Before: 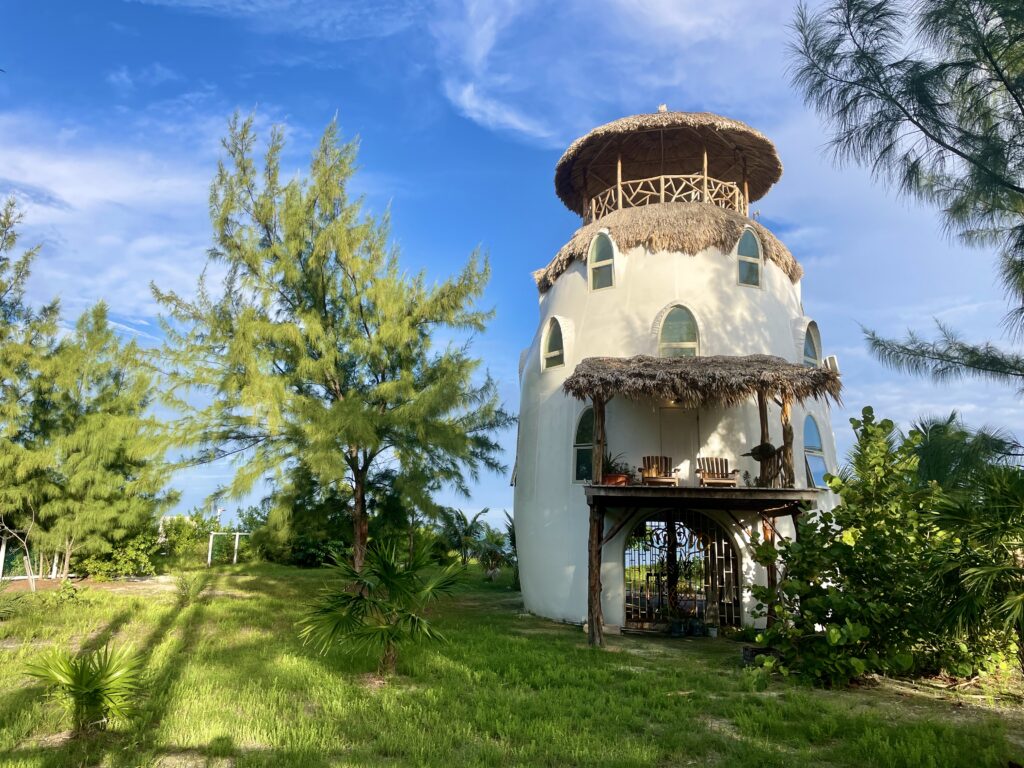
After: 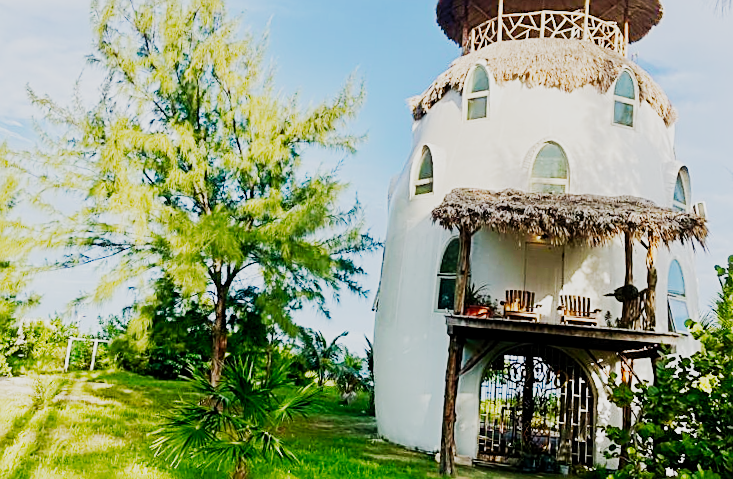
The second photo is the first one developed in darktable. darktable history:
tone curve: curves: ch0 [(0, 0) (0.003, 0.005) (0.011, 0.011) (0.025, 0.022) (0.044, 0.035) (0.069, 0.051) (0.1, 0.073) (0.136, 0.106) (0.177, 0.147) (0.224, 0.195) (0.277, 0.253) (0.335, 0.315) (0.399, 0.388) (0.468, 0.488) (0.543, 0.586) (0.623, 0.685) (0.709, 0.764) (0.801, 0.838) (0.898, 0.908) (1, 1)], preserve colors none
crop and rotate: angle -3.75°, left 9.832%, top 20.497%, right 12.489%, bottom 11.83%
filmic rgb: middle gray luminance 29.92%, black relative exposure -8.94 EV, white relative exposure 7 EV, threshold 5.94 EV, target black luminance 0%, hardness 2.98, latitude 2.47%, contrast 0.961, highlights saturation mix 4.13%, shadows ↔ highlights balance 11.93%, preserve chrominance no, color science v5 (2021), contrast in shadows safe, contrast in highlights safe, enable highlight reconstruction true
sharpen: amount 0.75
color correction: highlights b* 0.058, saturation 0.985
exposure: black level correction 0.001, exposure 1.131 EV, compensate highlight preservation false
